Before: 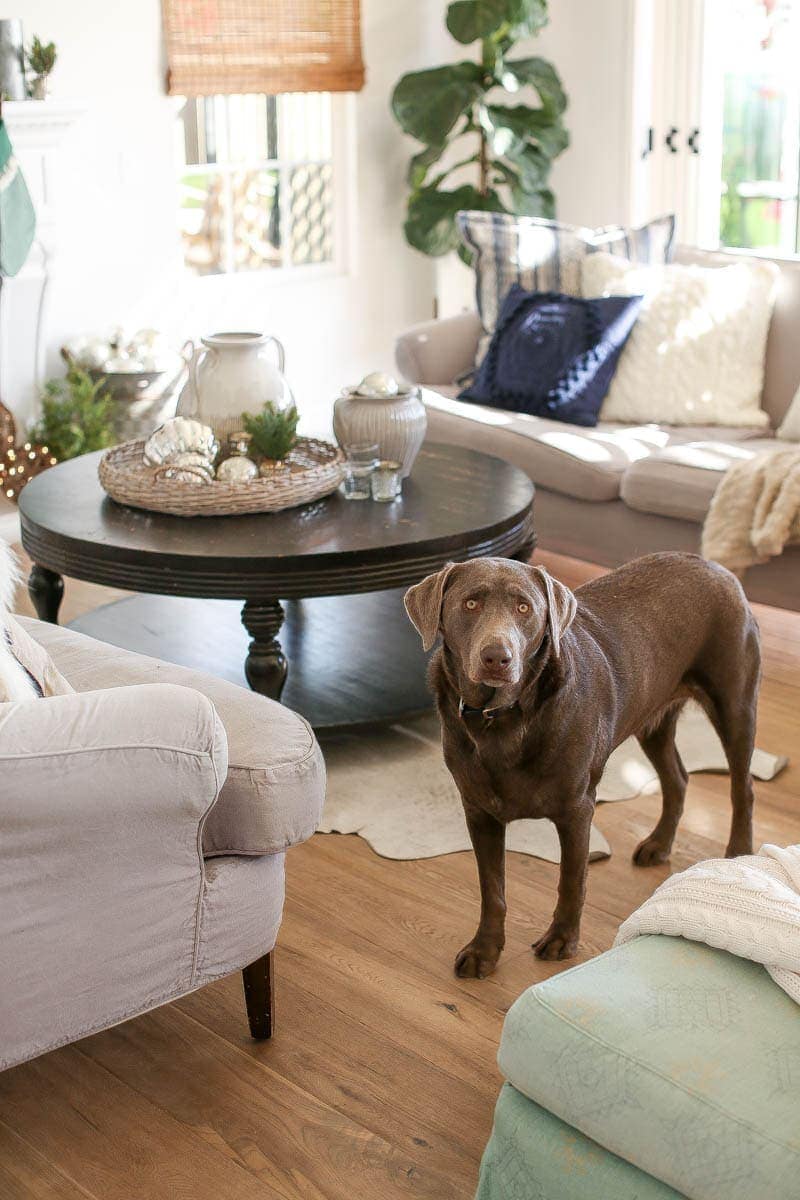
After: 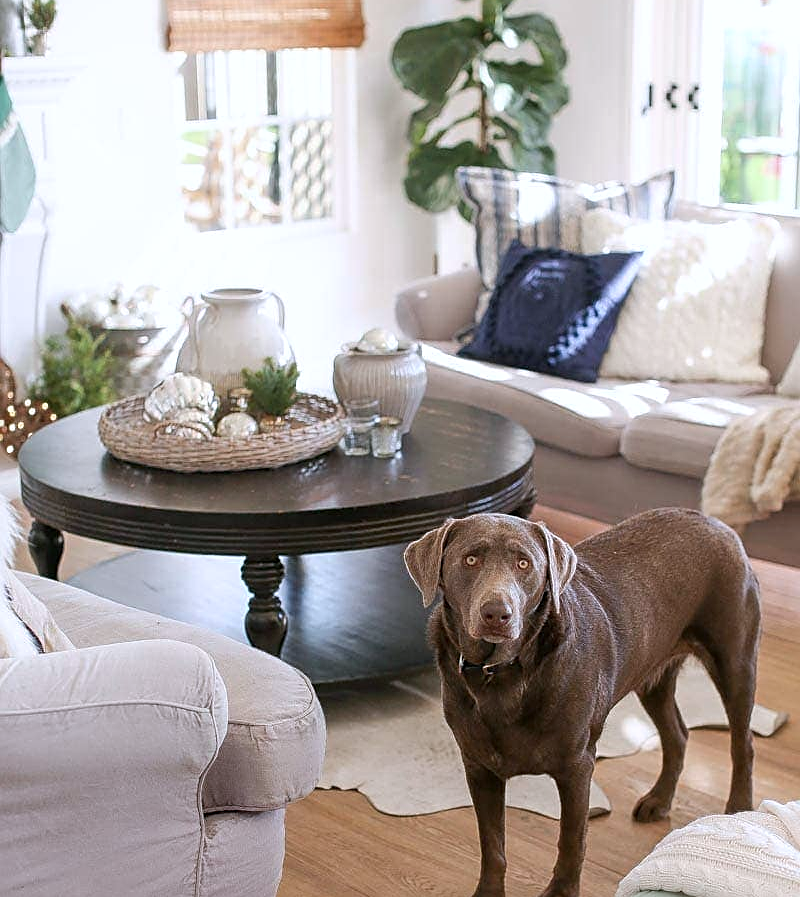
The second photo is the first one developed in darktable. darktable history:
sharpen: on, module defaults
crop: top 3.735%, bottom 21.463%
tone equalizer: edges refinement/feathering 500, mask exposure compensation -1.57 EV, preserve details no
color calibration: gray › normalize channels true, illuminant as shot in camera, x 0.358, y 0.373, temperature 4628.91 K, gamut compression 0.008
